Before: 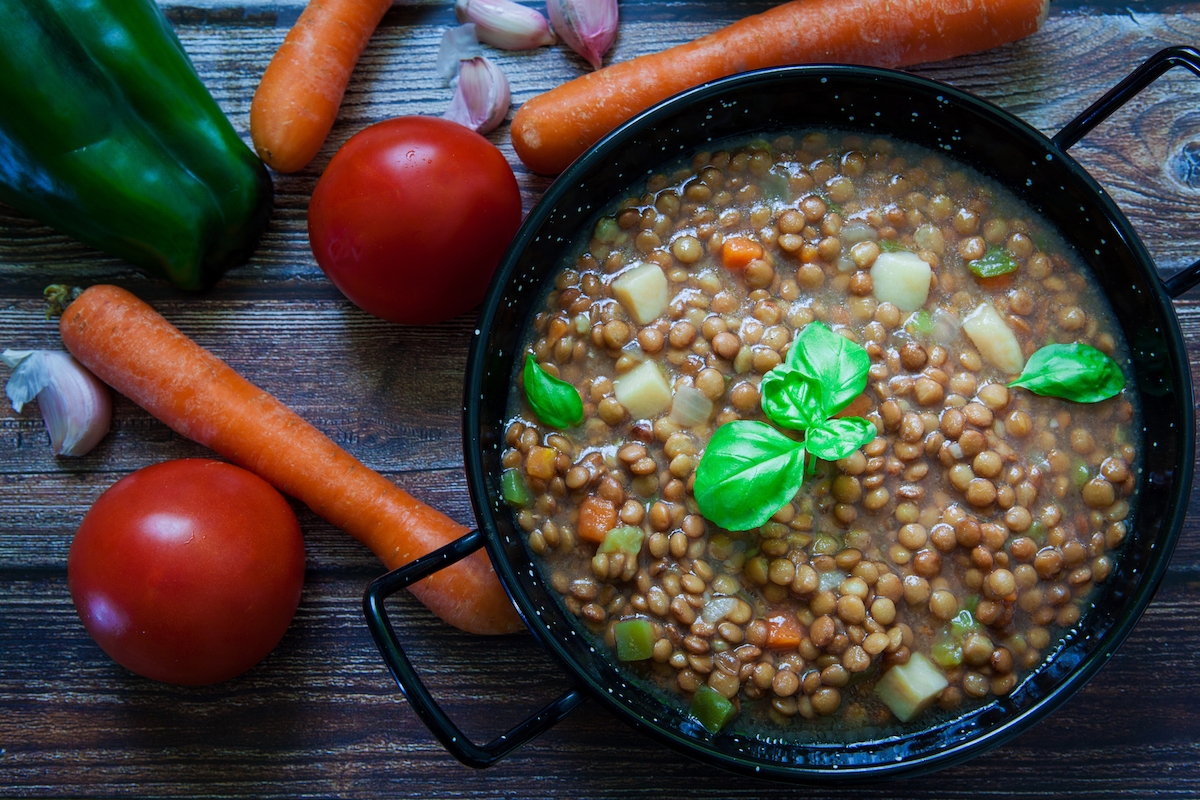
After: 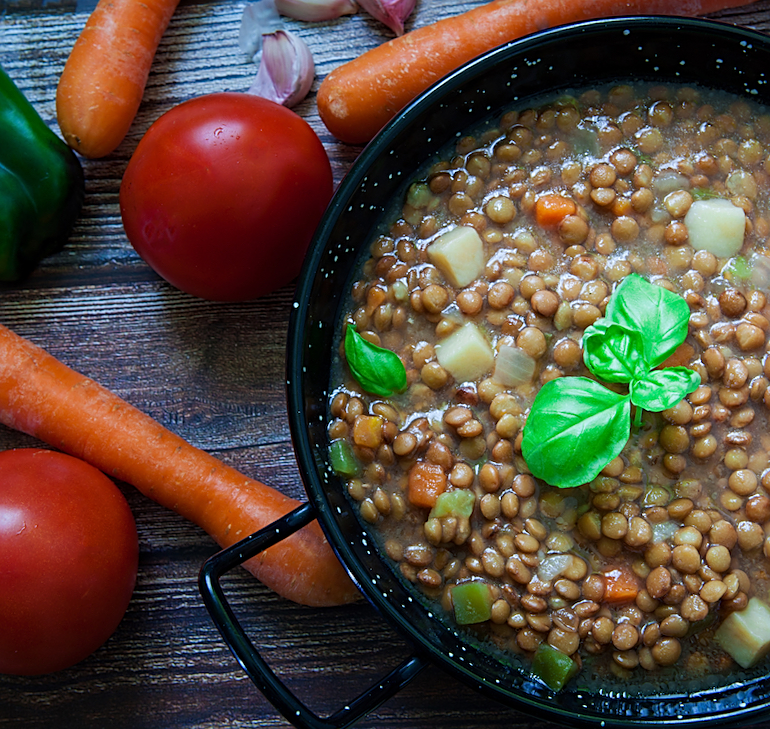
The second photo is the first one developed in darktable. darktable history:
sharpen: on, module defaults
crop and rotate: left 13.537%, right 19.796%
rotate and perspective: rotation -3.52°, crop left 0.036, crop right 0.964, crop top 0.081, crop bottom 0.919
